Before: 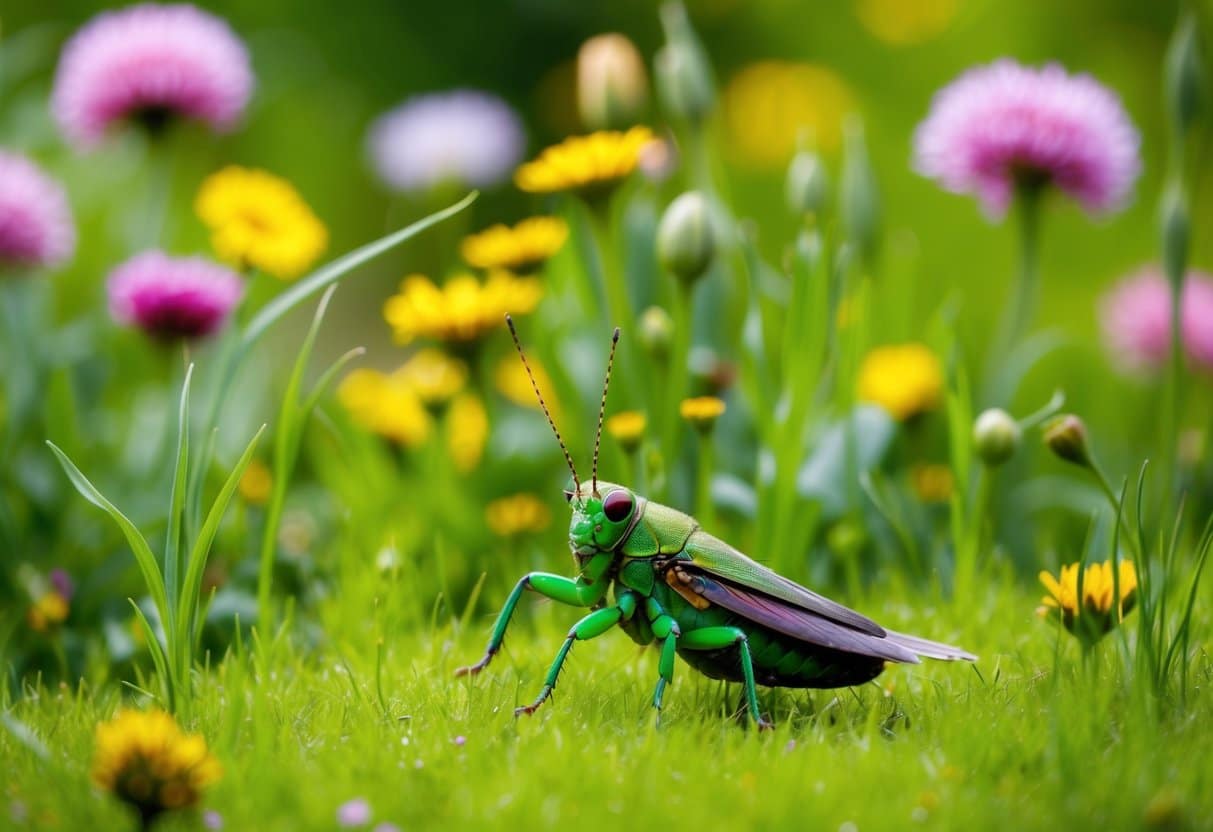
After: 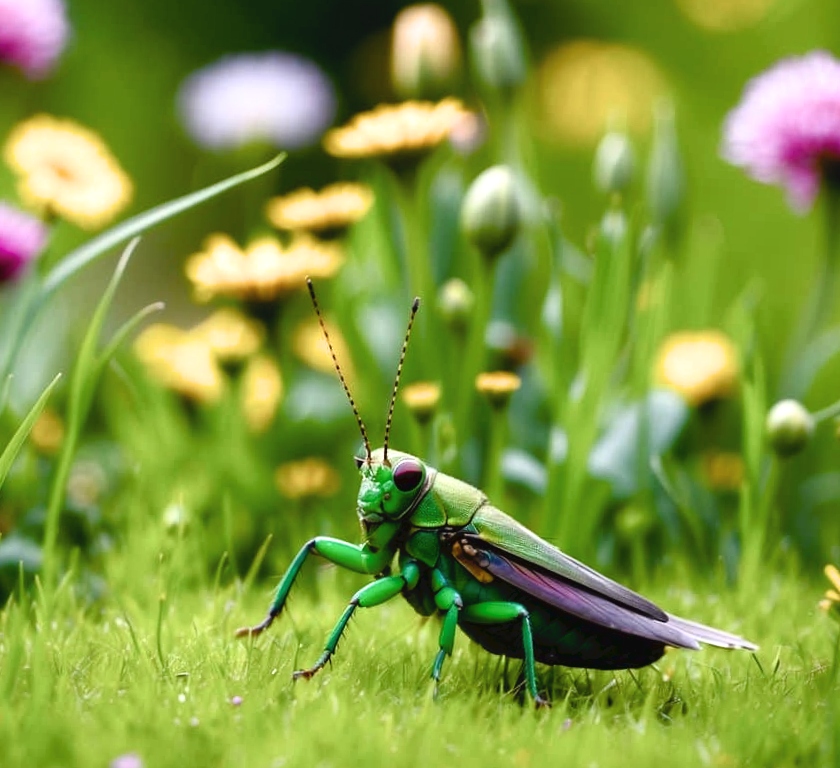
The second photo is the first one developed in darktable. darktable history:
levels: levels [0, 0.492, 0.984]
color balance rgb: perceptual saturation grading › global saturation 20%, perceptual saturation grading › highlights -25%, perceptual saturation grading › shadows 50%, global vibrance -25%
tone curve: curves: ch0 [(0, 0) (0.003, 0.051) (0.011, 0.054) (0.025, 0.056) (0.044, 0.07) (0.069, 0.092) (0.1, 0.119) (0.136, 0.149) (0.177, 0.189) (0.224, 0.231) (0.277, 0.278) (0.335, 0.329) (0.399, 0.386) (0.468, 0.454) (0.543, 0.524) (0.623, 0.603) (0.709, 0.687) (0.801, 0.776) (0.898, 0.878) (1, 1)], preserve colors none
crop and rotate: angle -3.27°, left 14.277%, top 0.028%, right 10.766%, bottom 0.028%
filmic rgb: white relative exposure 2.2 EV, hardness 6.97
